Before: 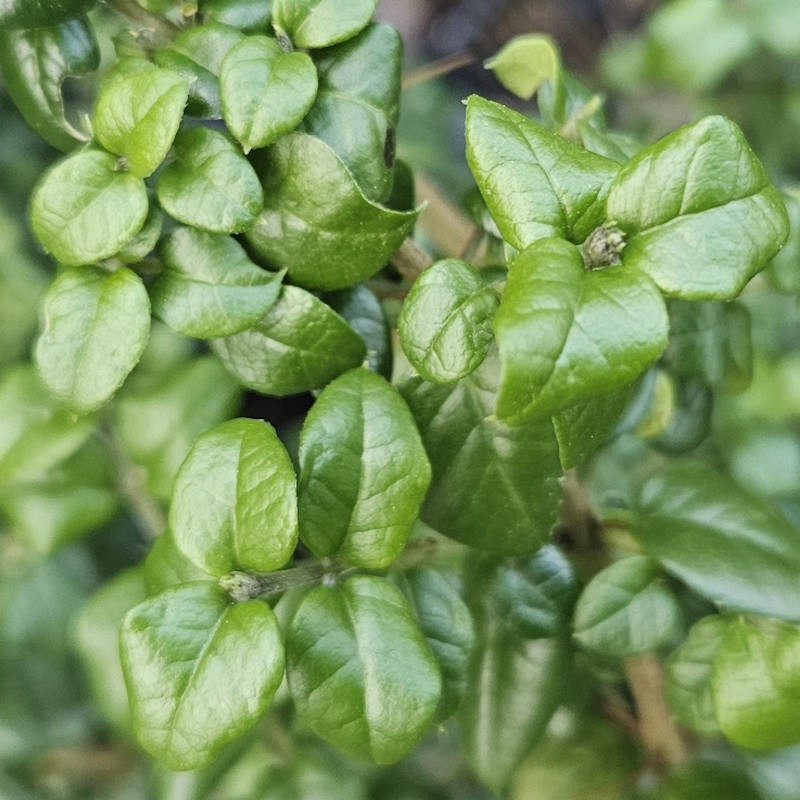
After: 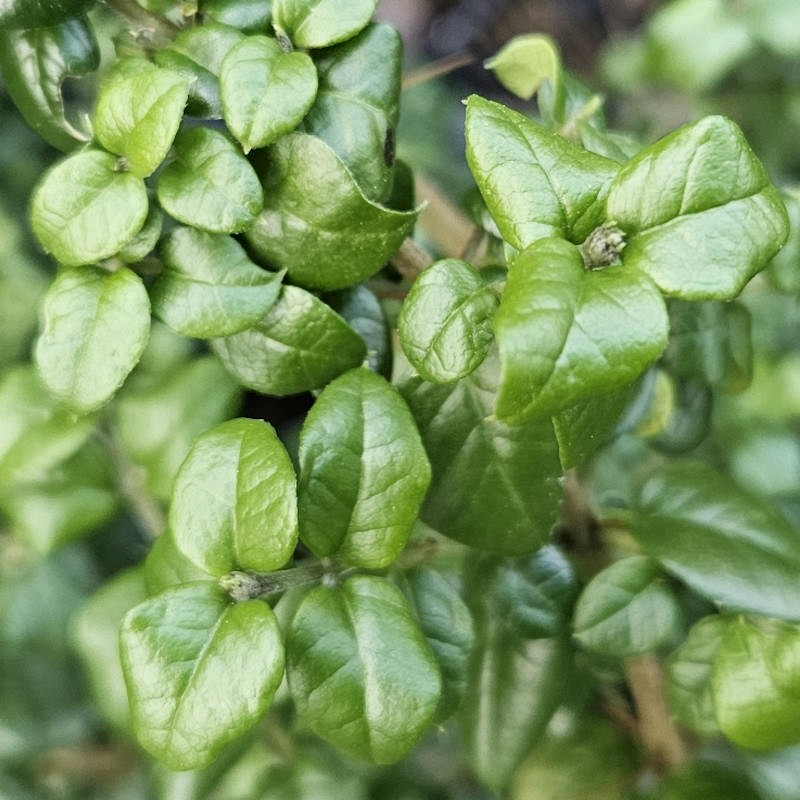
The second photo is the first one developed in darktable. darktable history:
tone equalizer: on, module defaults
shadows and highlights: shadows -62.32, white point adjustment -5.22, highlights 61.59
